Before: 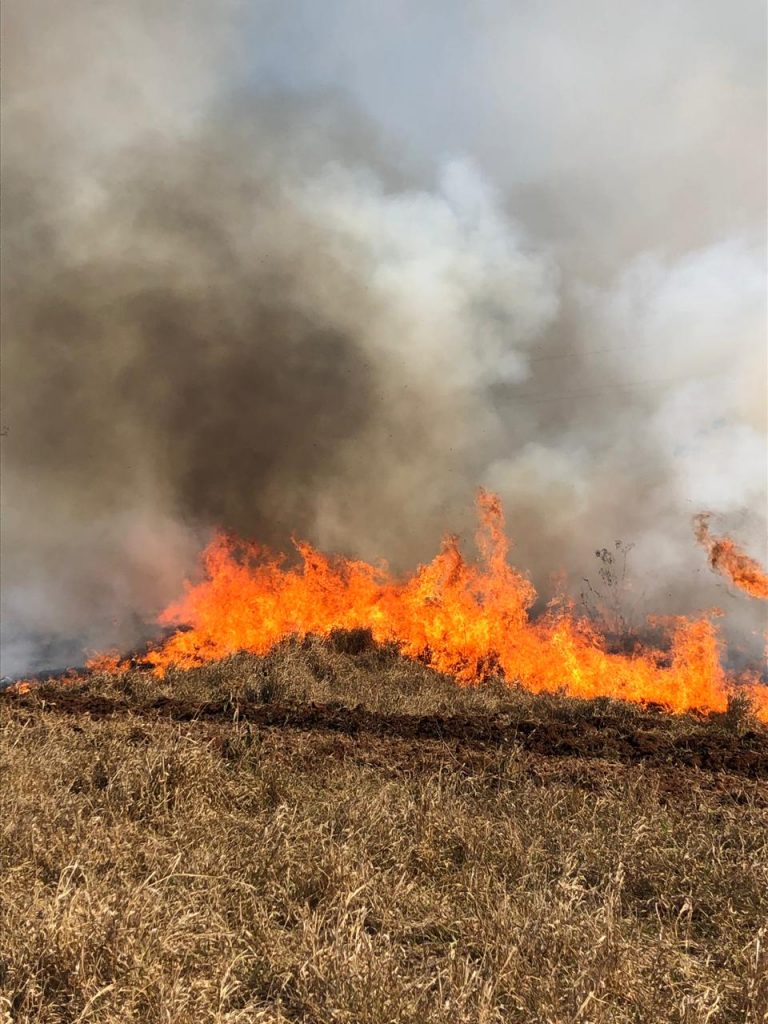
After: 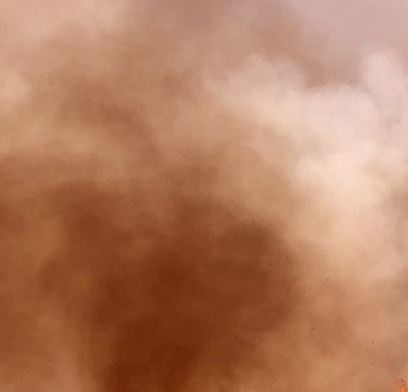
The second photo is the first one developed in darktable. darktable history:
color correction: highlights a* 9.08, highlights b* 9.04, shadows a* 39.45, shadows b* 39.66, saturation 0.797
crop: left 10.223%, top 10.497%, right 36.603%, bottom 51.175%
